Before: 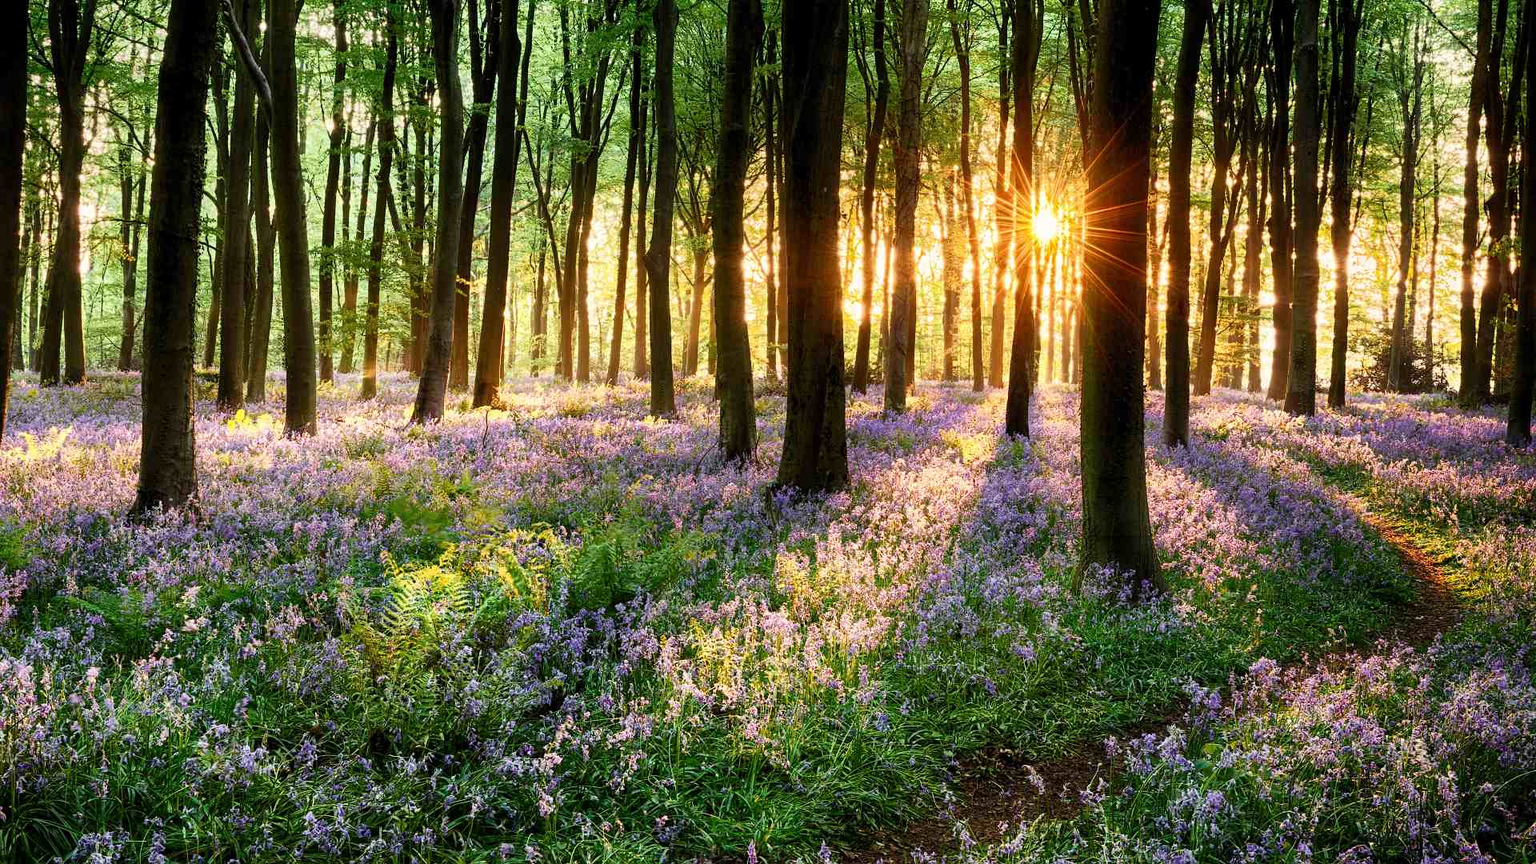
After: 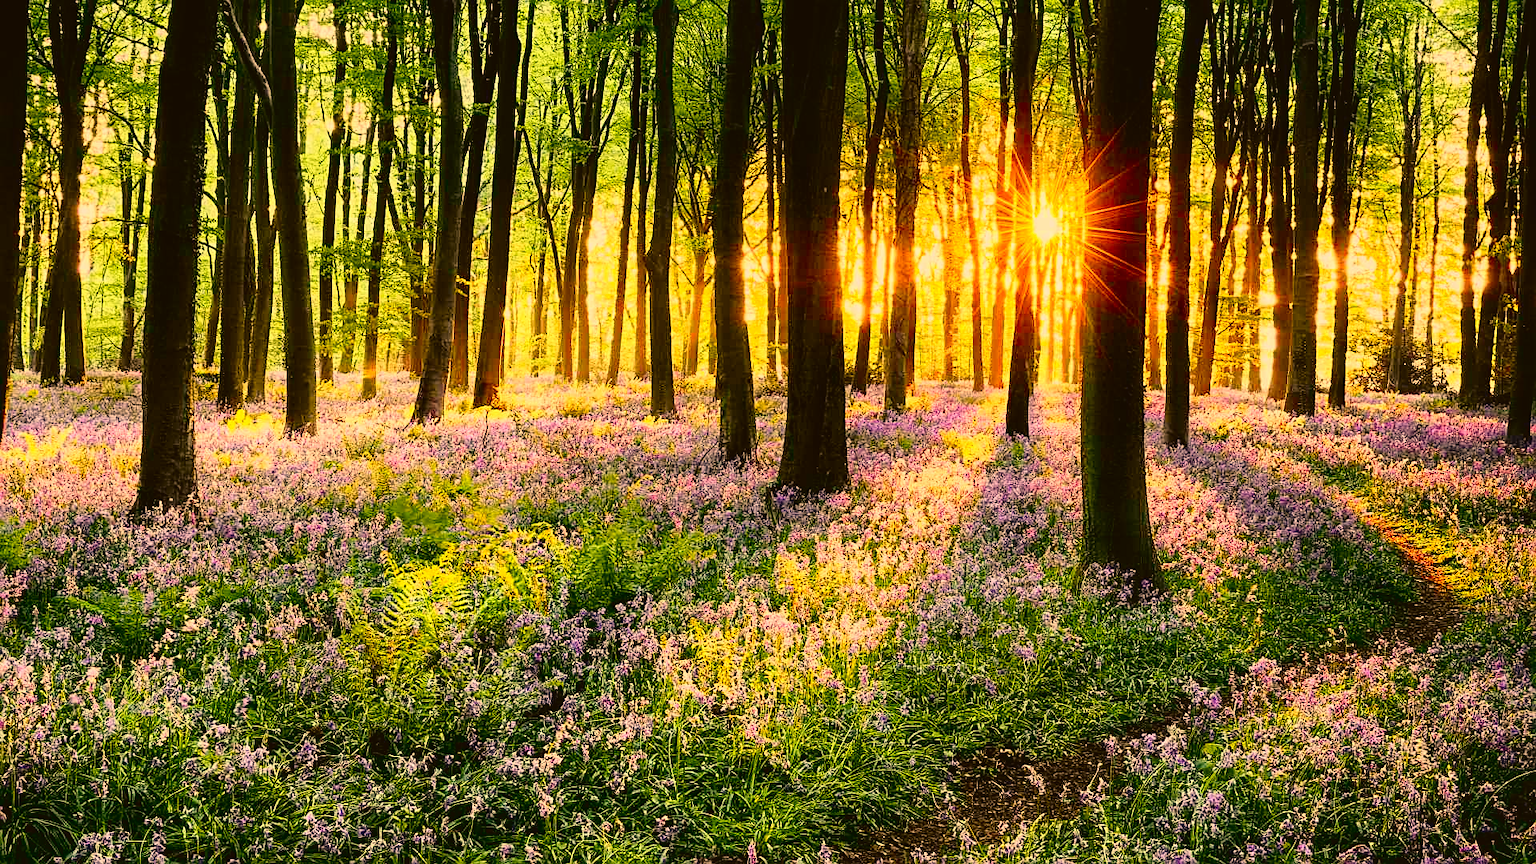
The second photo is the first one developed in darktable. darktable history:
color correction: highlights a* 17.94, highlights b* 35.39, shadows a* 1.48, shadows b* 6.42, saturation 1.01
tone curve: curves: ch0 [(0, 0.037) (0.045, 0.055) (0.155, 0.138) (0.29, 0.325) (0.428, 0.513) (0.604, 0.71) (0.824, 0.882) (1, 0.965)]; ch1 [(0, 0) (0.339, 0.334) (0.445, 0.419) (0.476, 0.454) (0.498, 0.498) (0.53, 0.515) (0.557, 0.556) (0.609, 0.649) (0.716, 0.746) (1, 1)]; ch2 [(0, 0) (0.327, 0.318) (0.417, 0.426) (0.46, 0.453) (0.502, 0.5) (0.526, 0.52) (0.554, 0.541) (0.626, 0.65) (0.749, 0.746) (1, 1)], color space Lab, independent channels, preserve colors none
white balance: emerald 1
sharpen: on, module defaults
